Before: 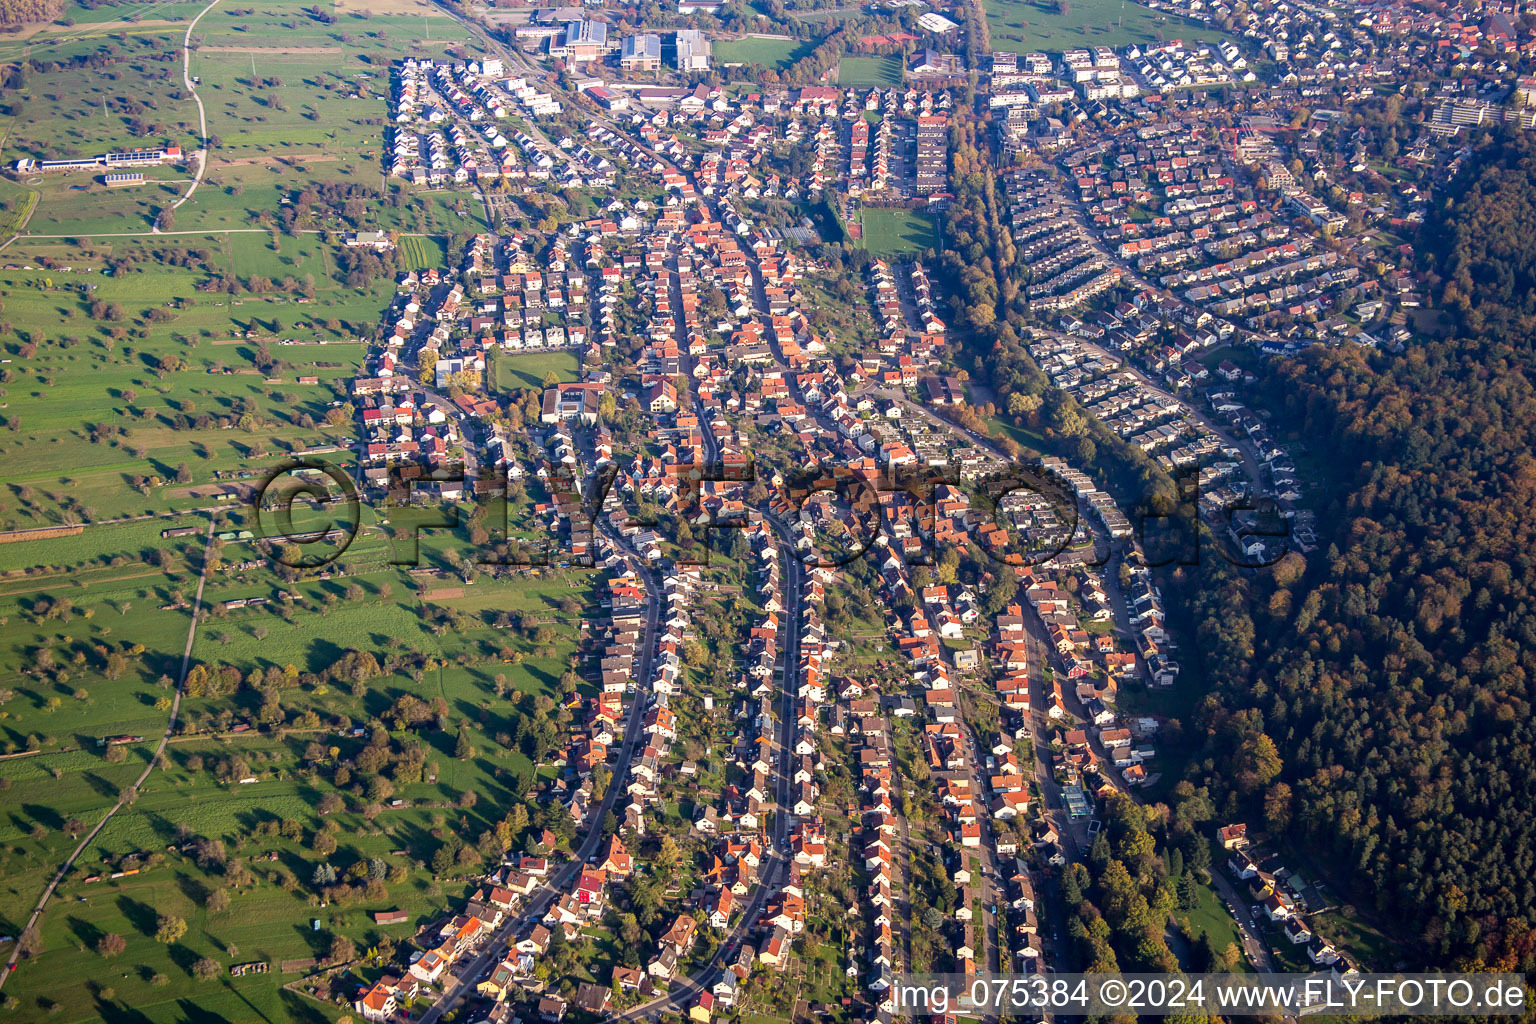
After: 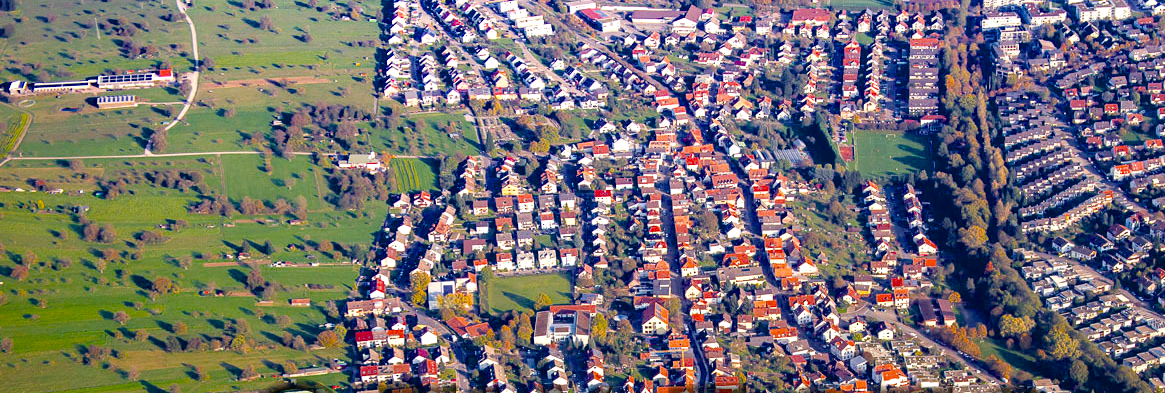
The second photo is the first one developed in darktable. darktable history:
crop: left 0.541%, top 7.641%, right 23.564%, bottom 53.918%
exposure: exposure 0.224 EV, compensate highlight preservation false
color balance rgb: perceptual saturation grading › global saturation 29.572%, saturation formula JzAzBz (2021)
